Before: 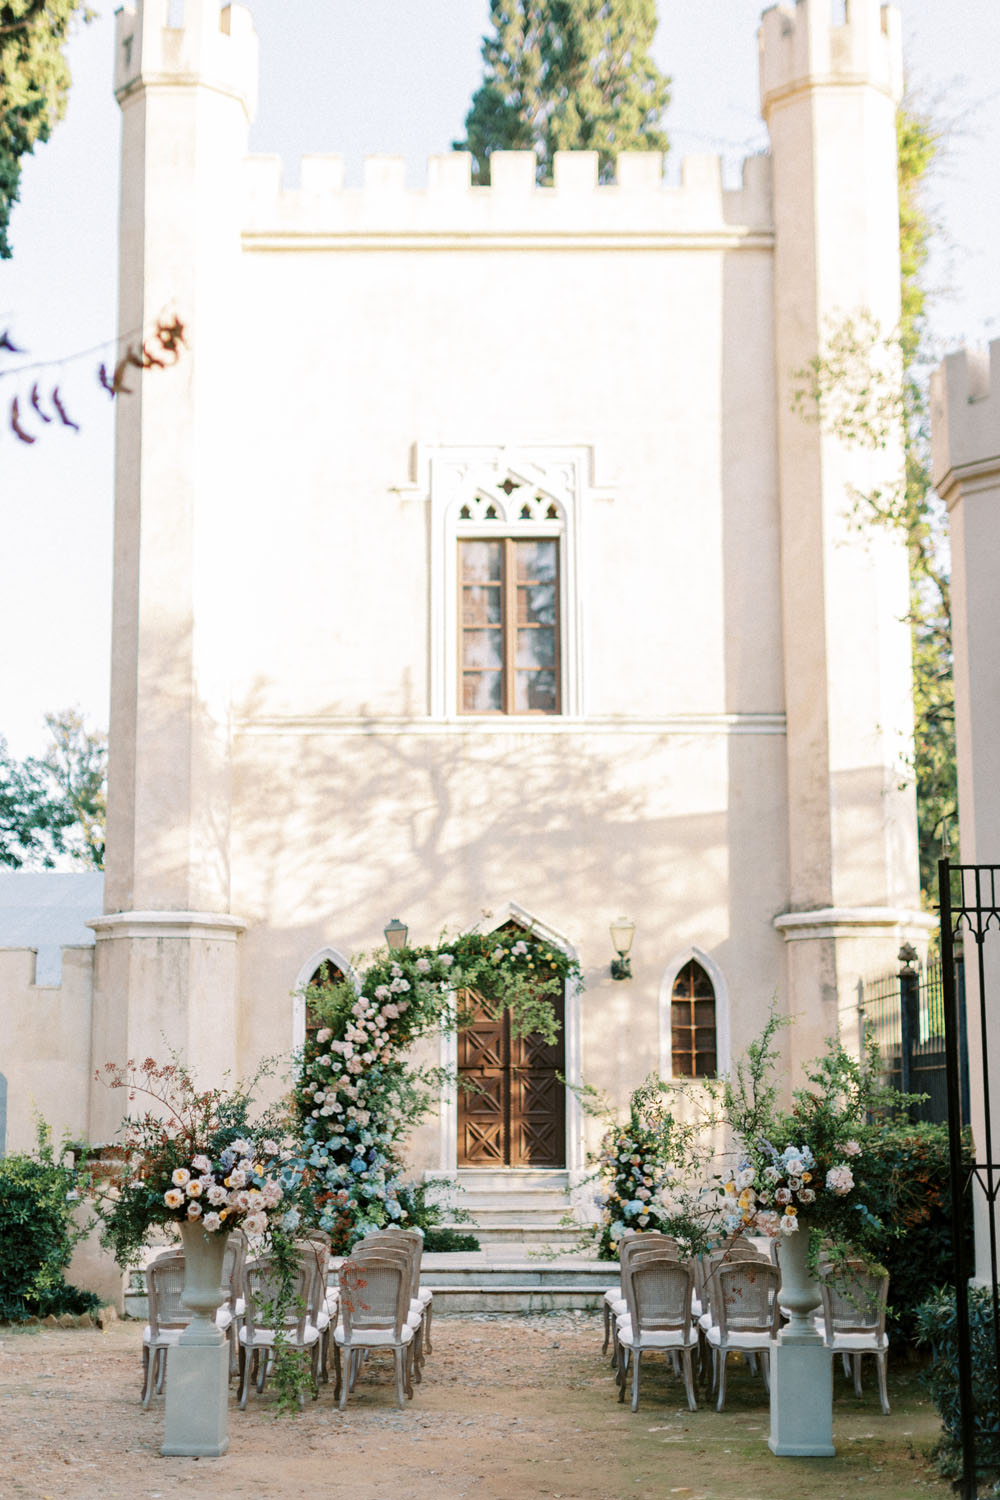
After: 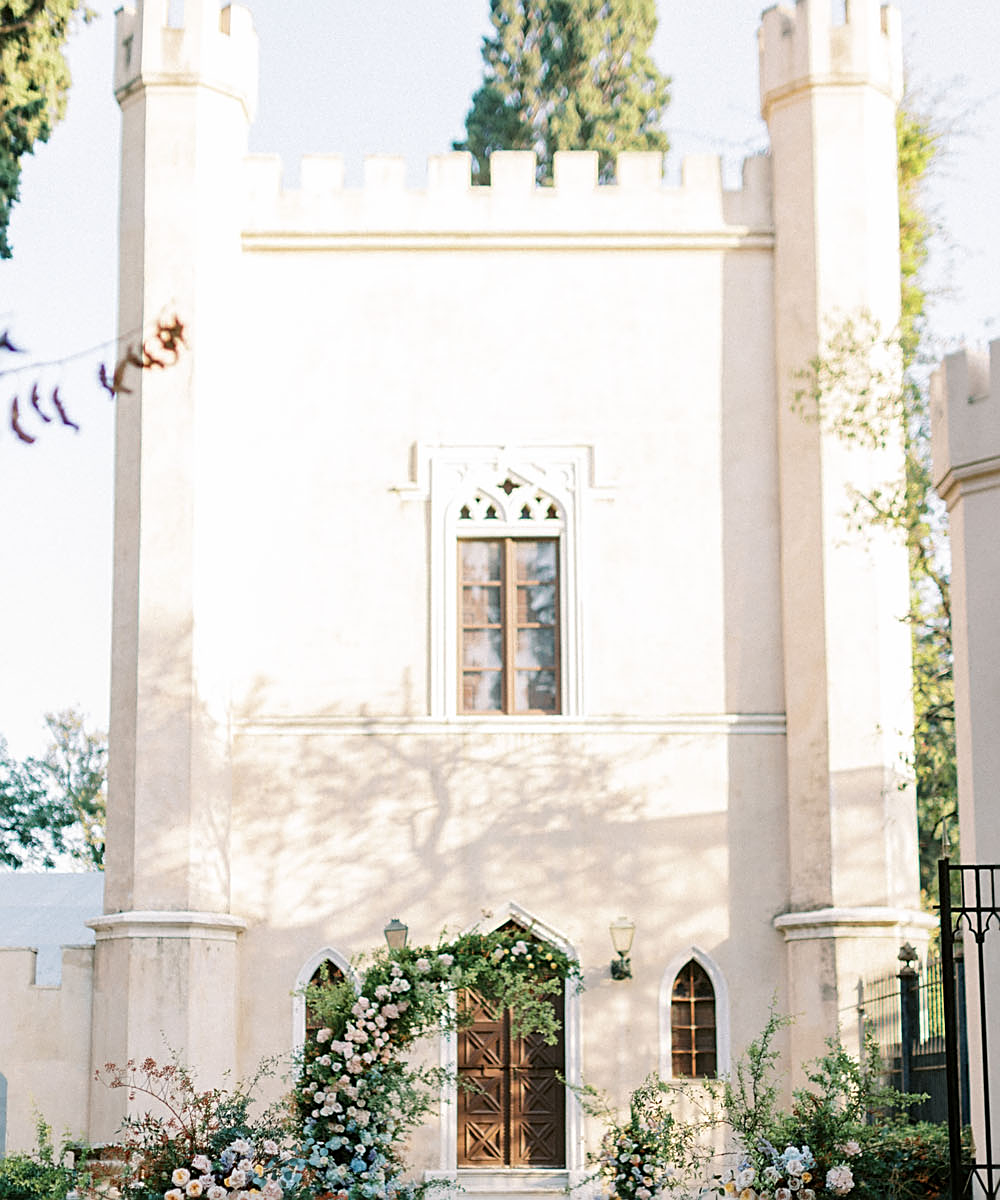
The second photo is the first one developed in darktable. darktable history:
crop: bottom 19.578%
sharpen: on, module defaults
